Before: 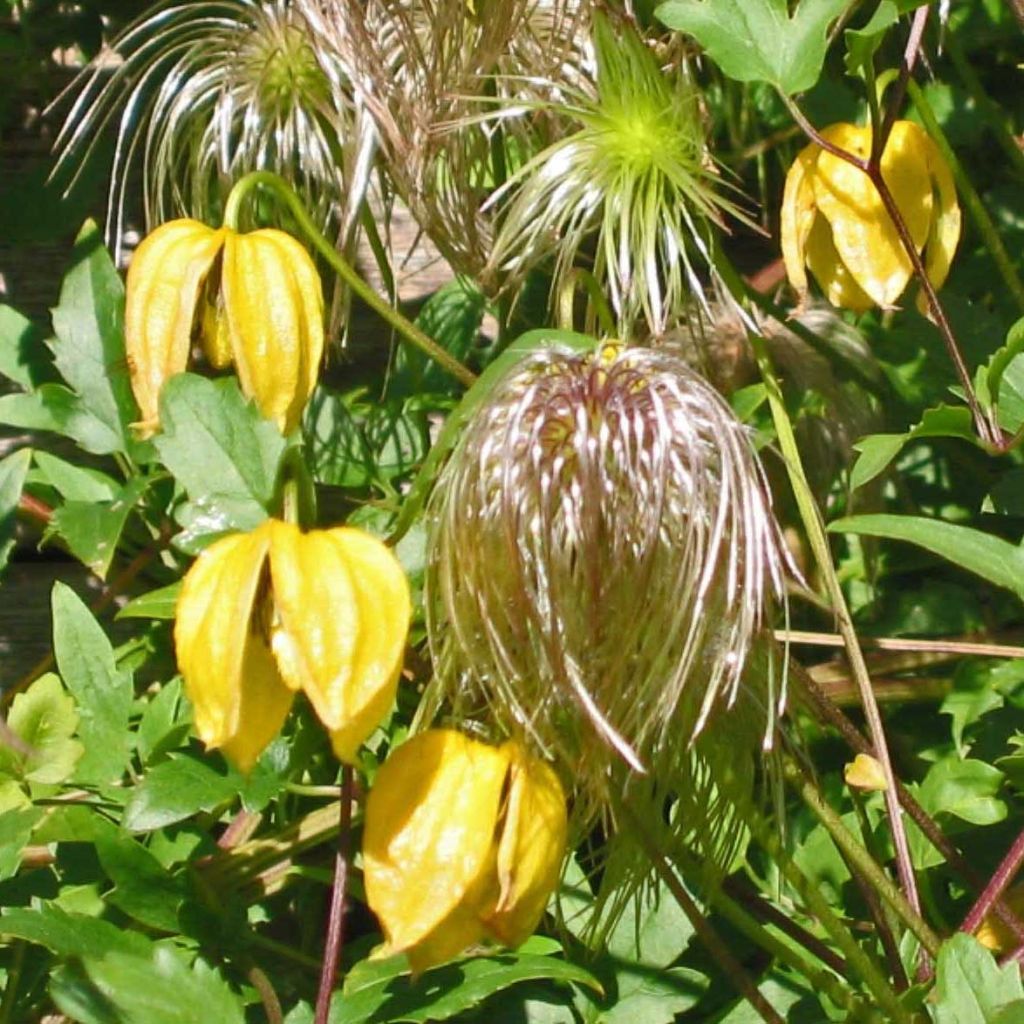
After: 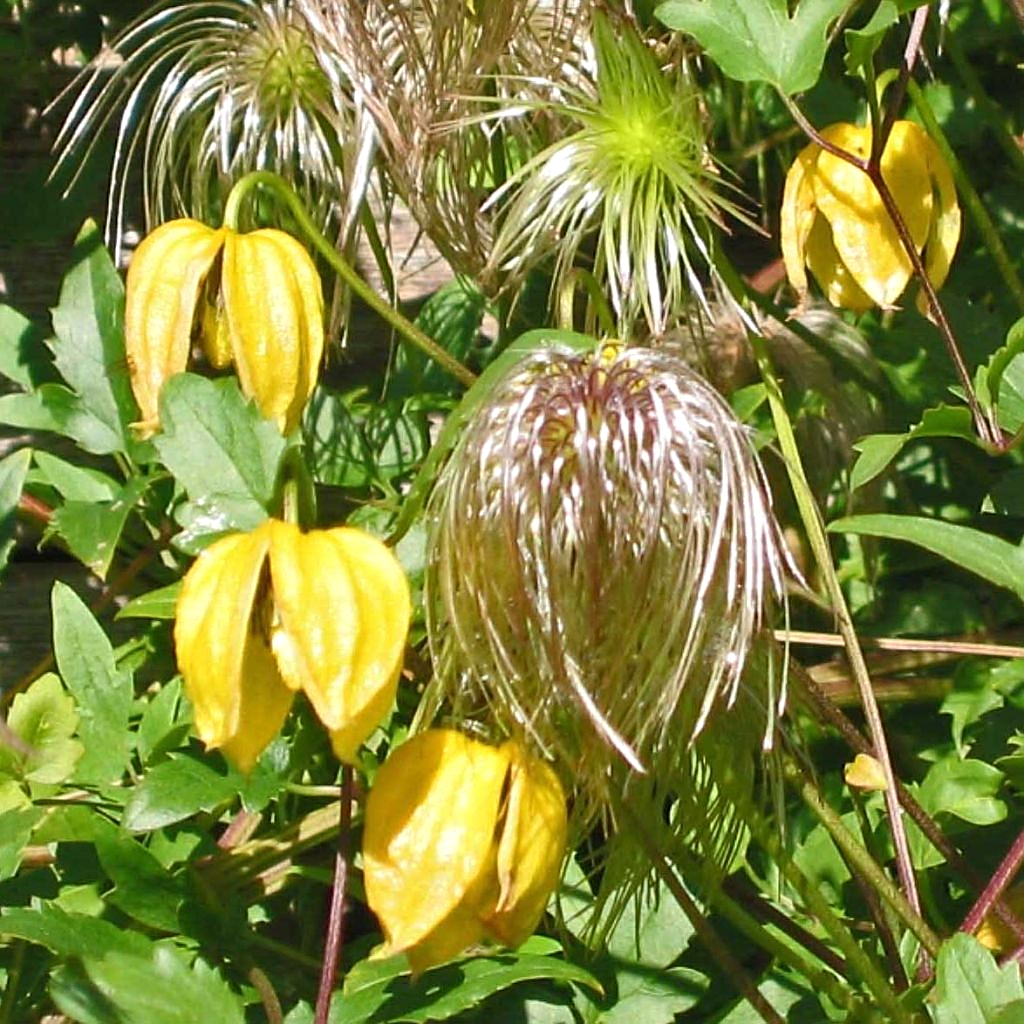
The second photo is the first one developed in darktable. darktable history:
sharpen: on, module defaults
exposure: exposure 0.082 EV, compensate exposure bias true, compensate highlight preservation false
